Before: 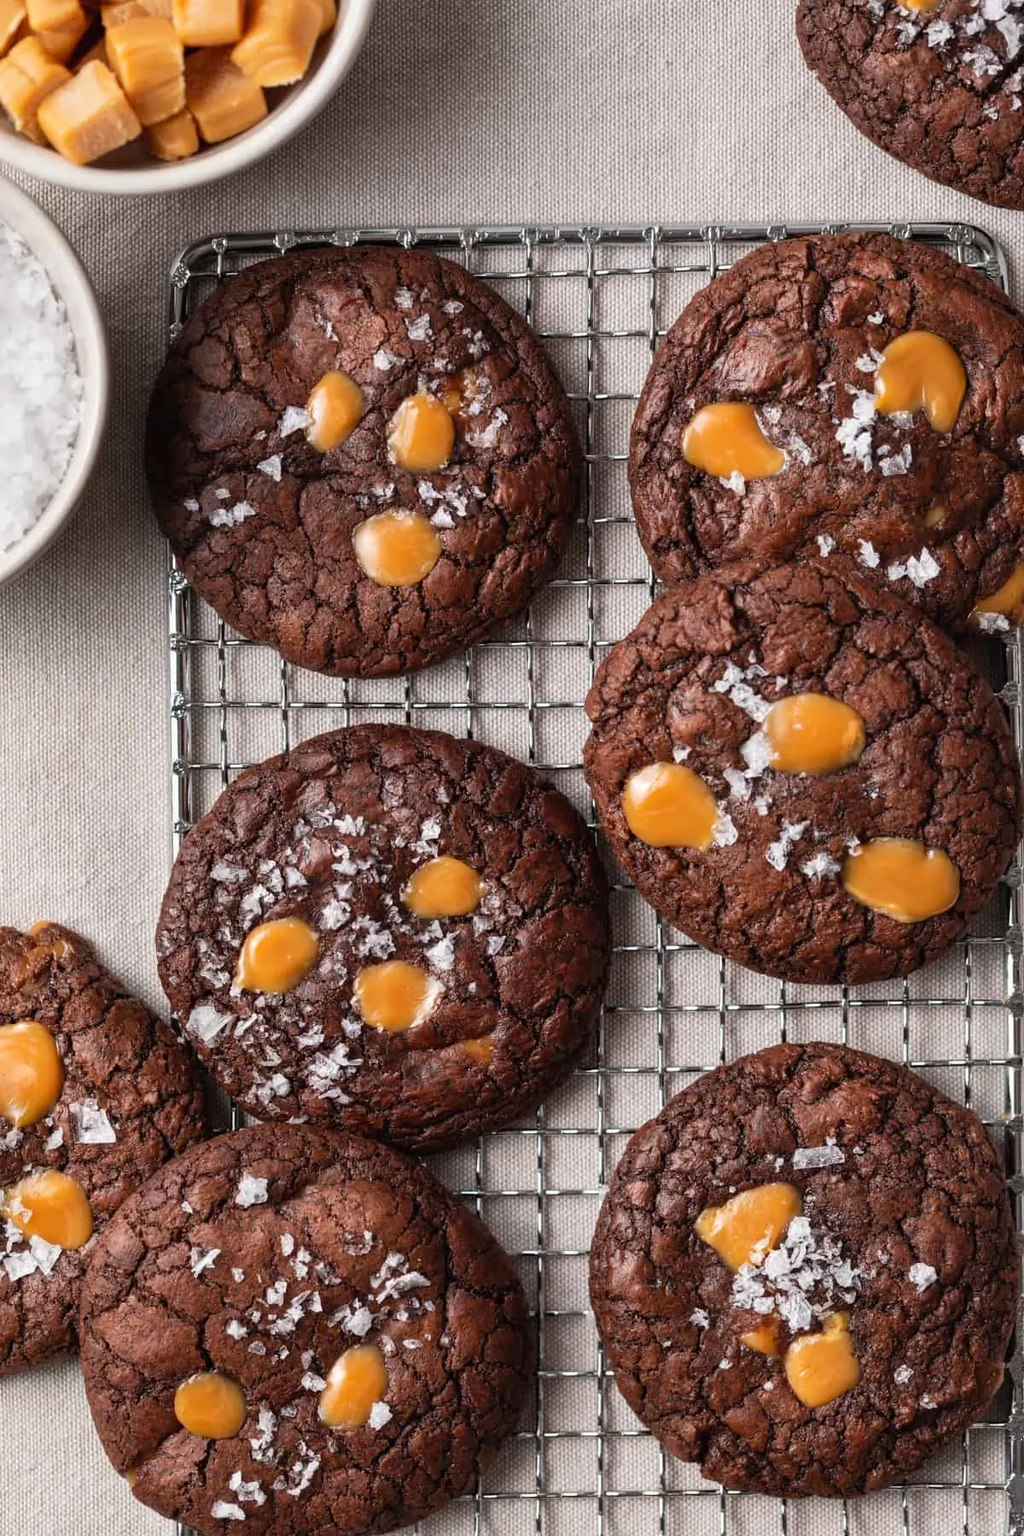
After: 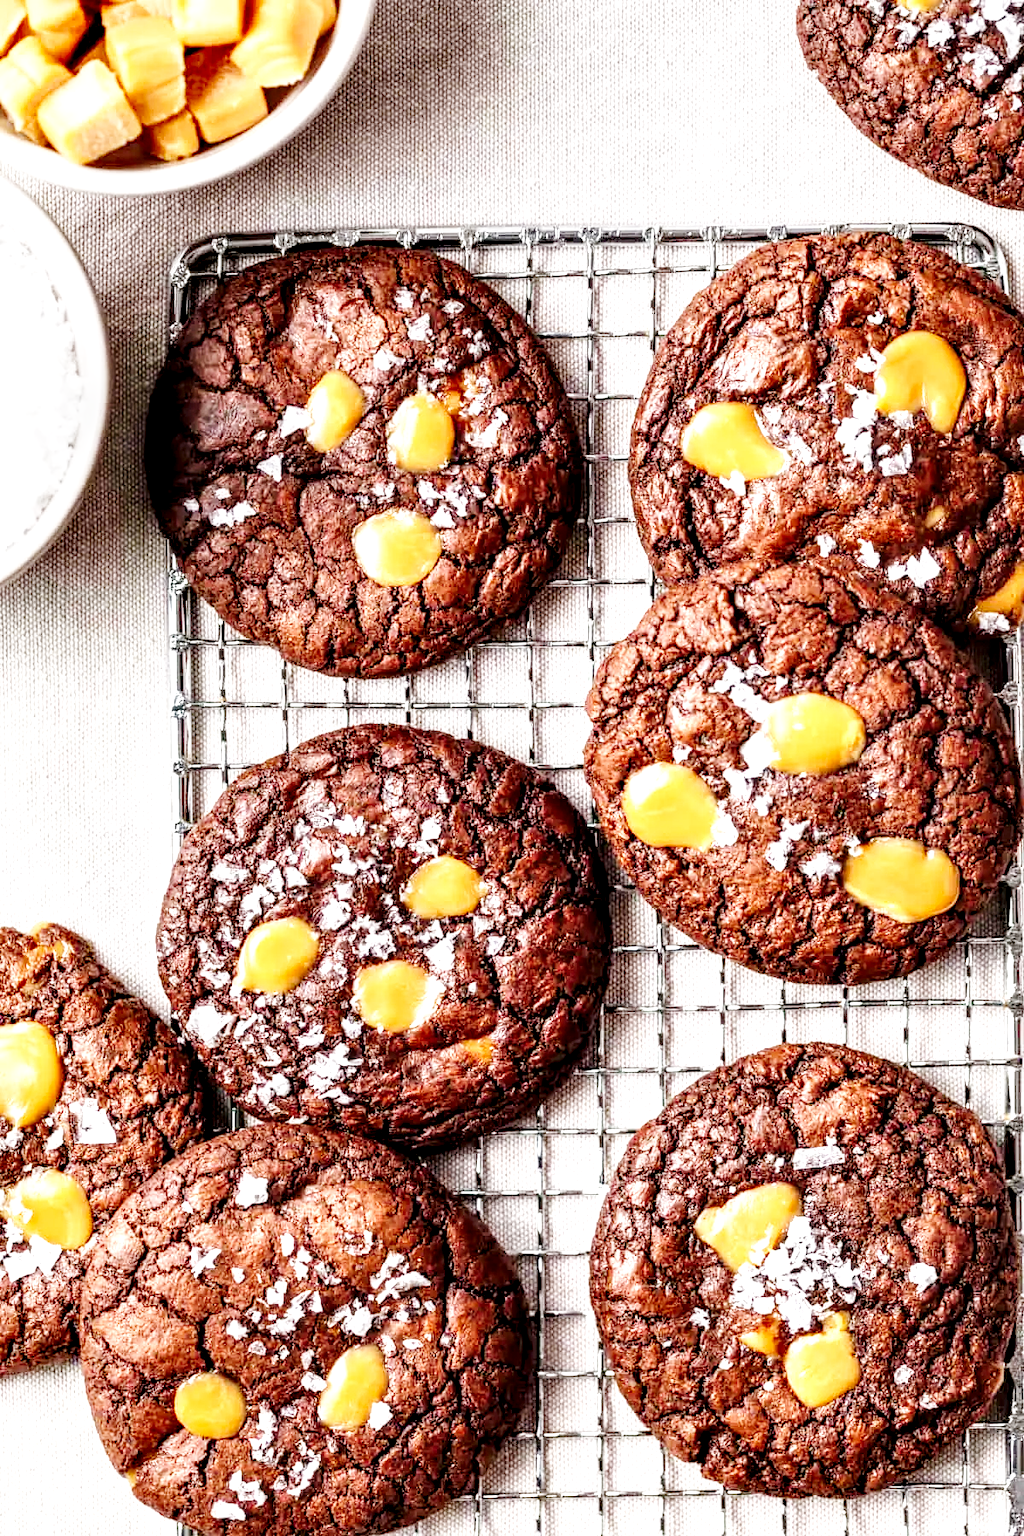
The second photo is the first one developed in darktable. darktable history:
base curve: curves: ch0 [(0, 0.003) (0.001, 0.002) (0.006, 0.004) (0.02, 0.022) (0.048, 0.086) (0.094, 0.234) (0.162, 0.431) (0.258, 0.629) (0.385, 0.8) (0.548, 0.918) (0.751, 0.988) (1, 1)], fusion 1, preserve colors none
local contrast: highlights 60%, shadows 59%, detail 160%
